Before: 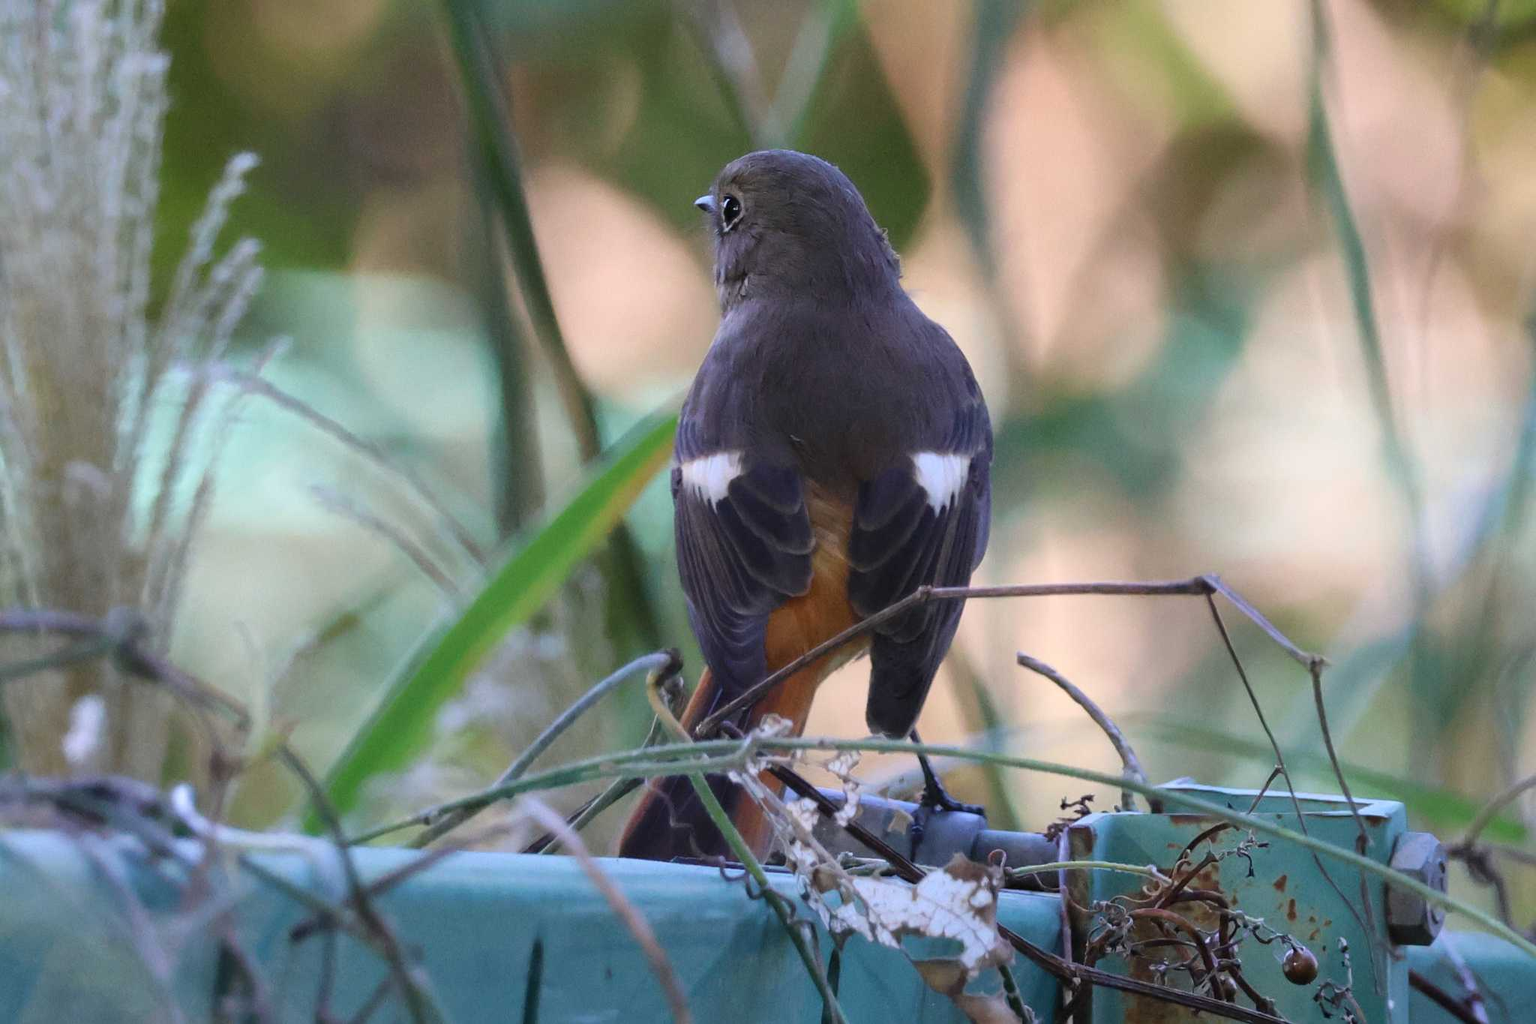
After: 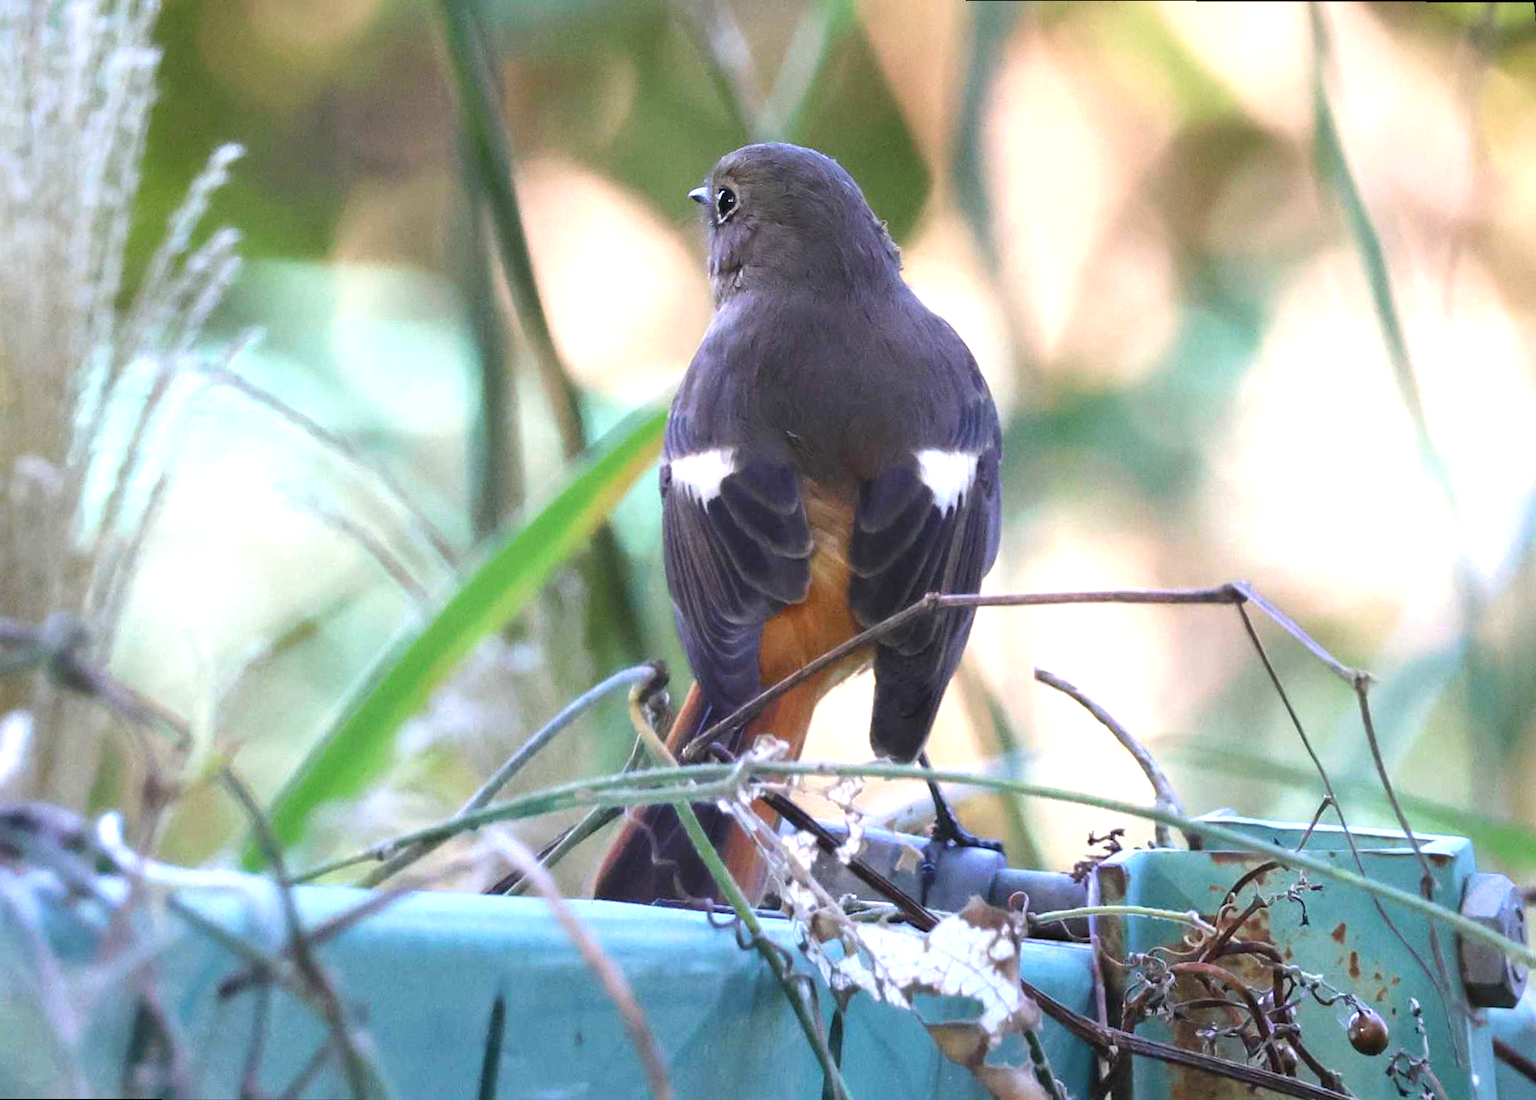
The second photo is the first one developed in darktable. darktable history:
rotate and perspective: rotation 0.215°, lens shift (vertical) -0.139, crop left 0.069, crop right 0.939, crop top 0.002, crop bottom 0.996
exposure: black level correction 0, exposure 1 EV, compensate highlight preservation false
